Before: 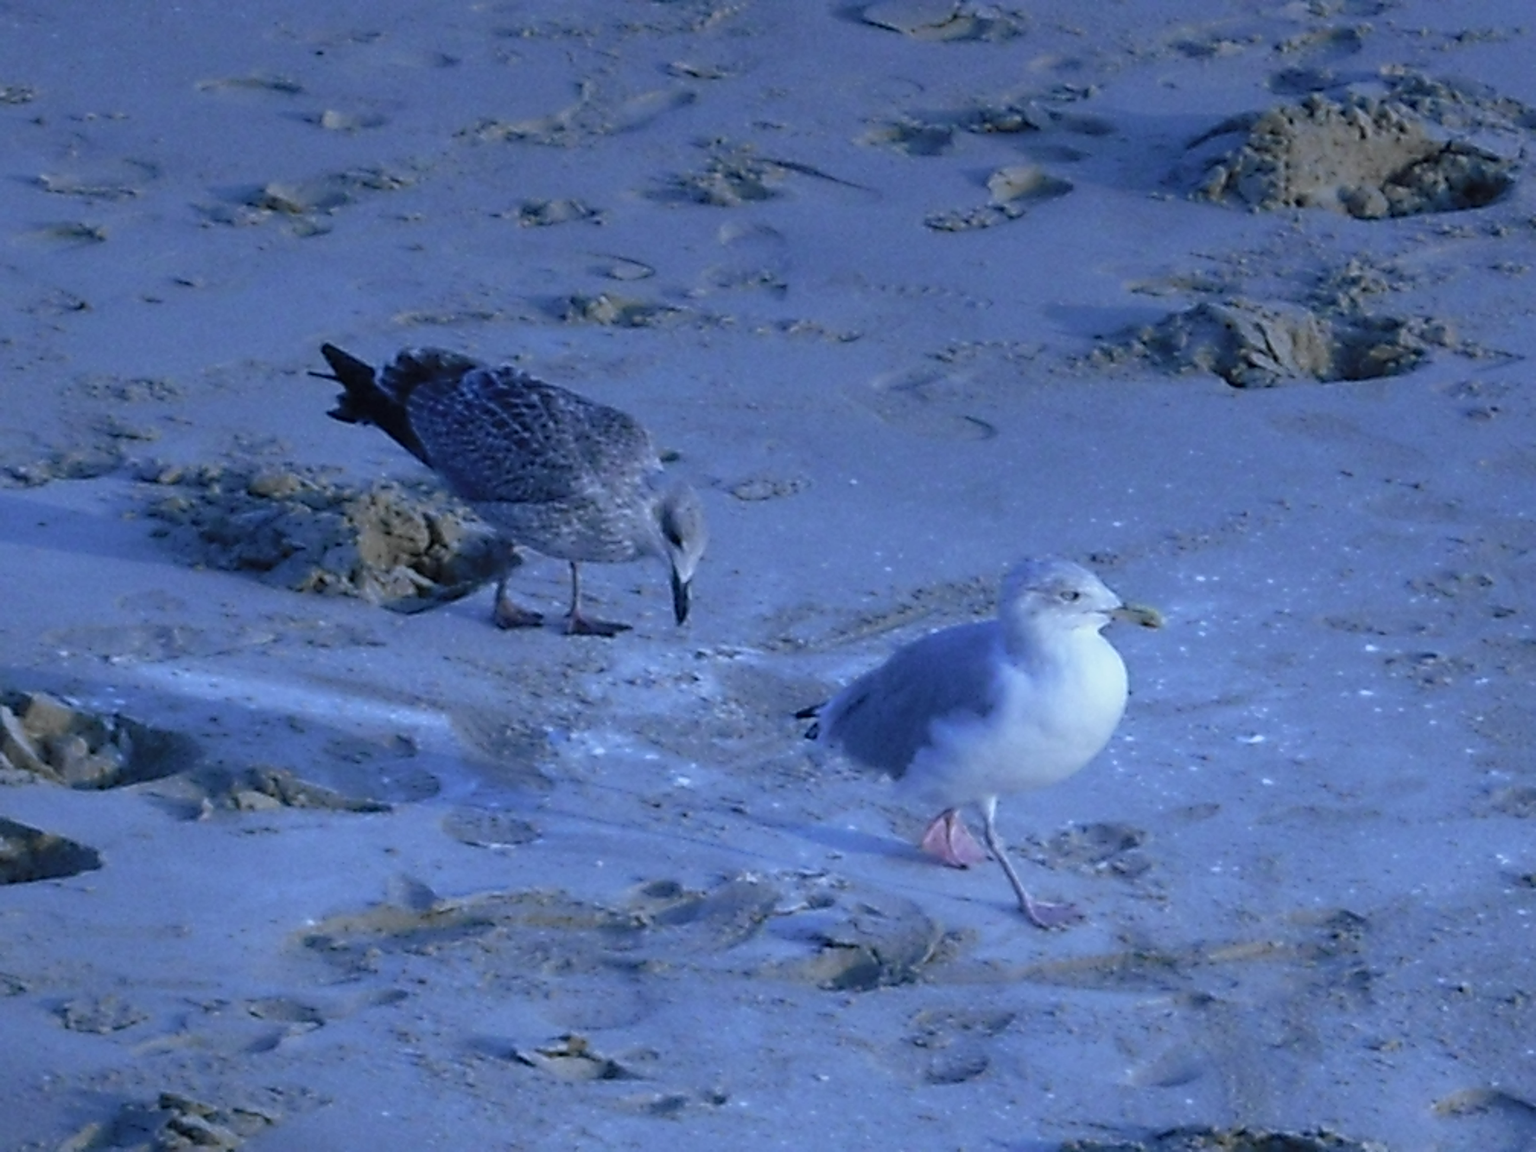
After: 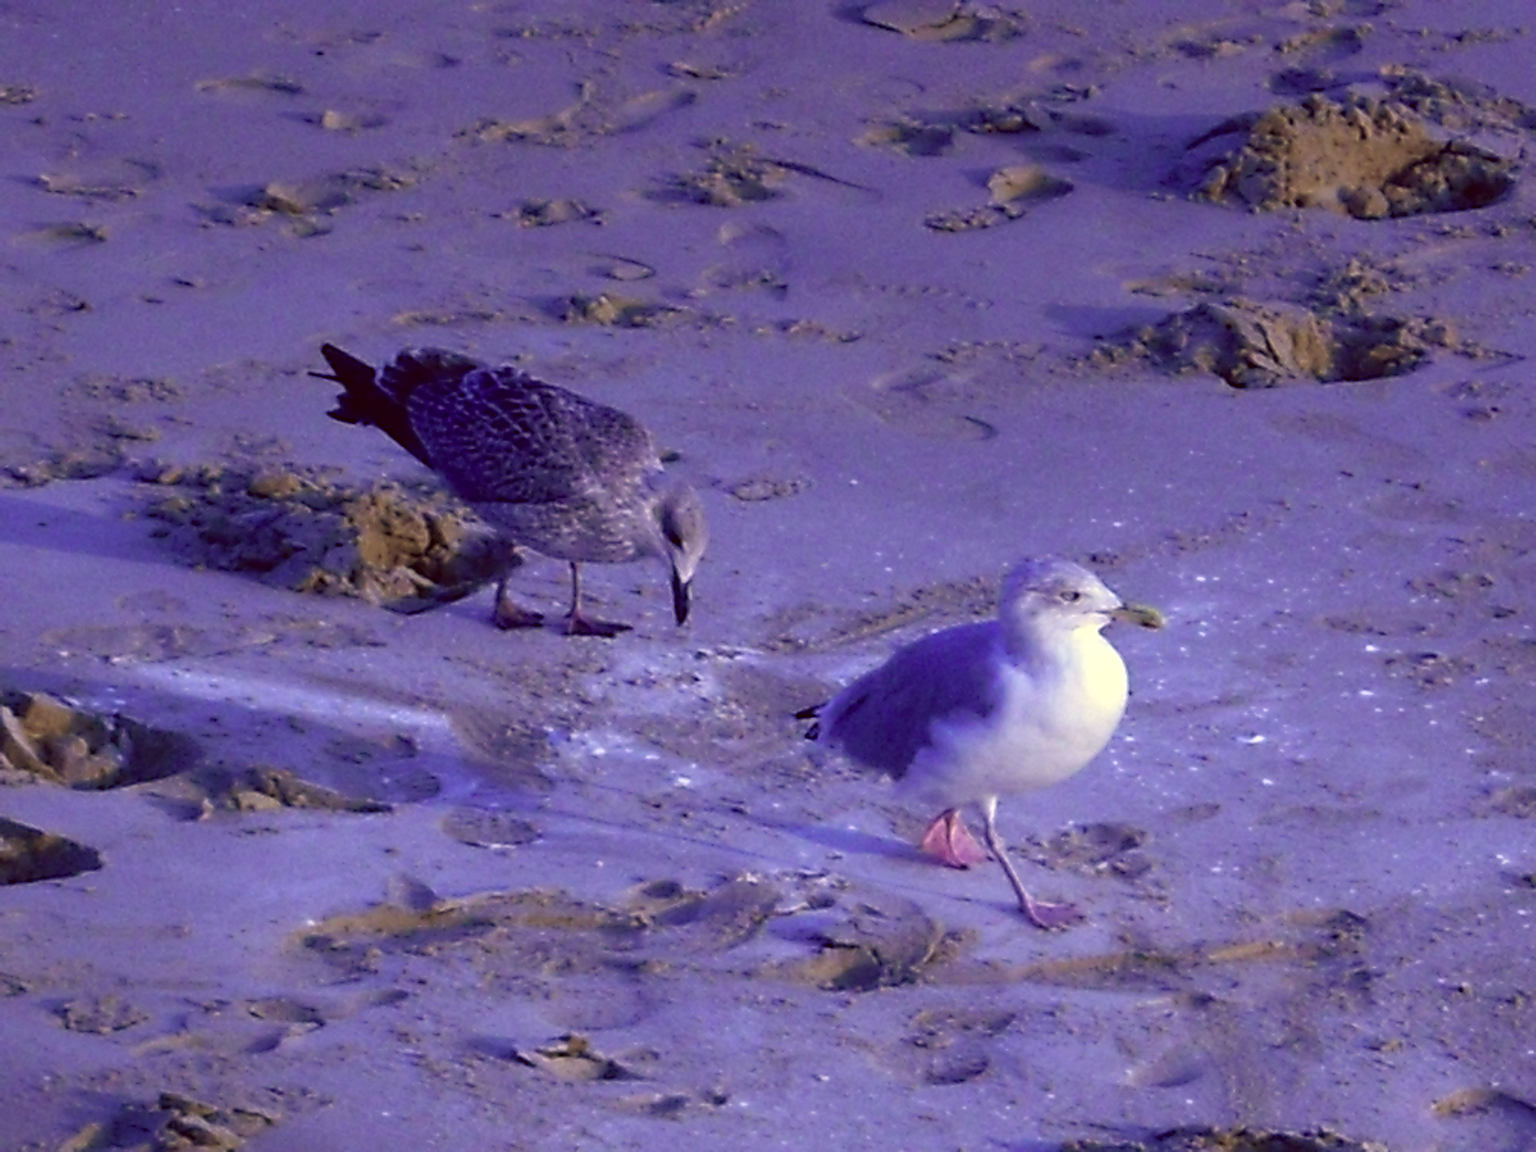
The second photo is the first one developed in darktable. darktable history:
color correction: highlights a* 10.12, highlights b* 39.04, shadows a* 14.62, shadows b* 3.37
color balance rgb: linear chroma grading › global chroma 9%, perceptual saturation grading › global saturation 36%, perceptual saturation grading › shadows 35%, perceptual brilliance grading › global brilliance 15%, perceptual brilliance grading › shadows -35%, global vibrance 15%
